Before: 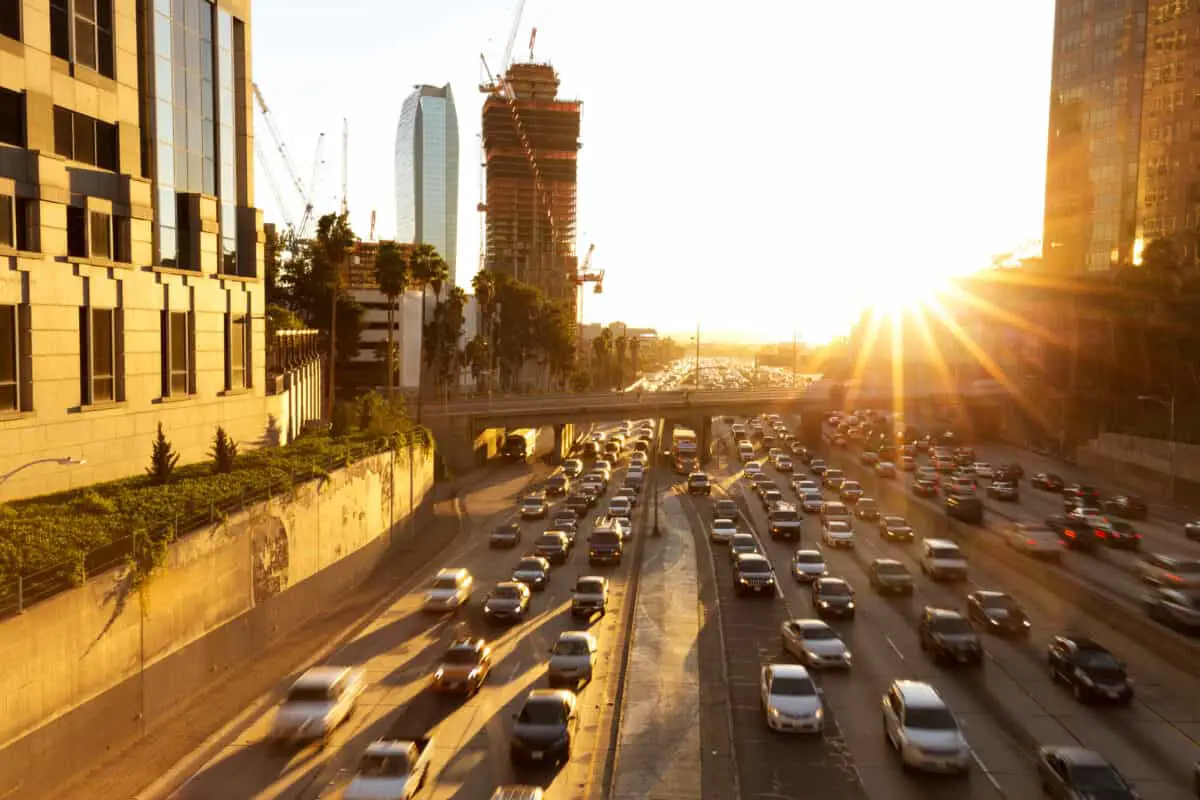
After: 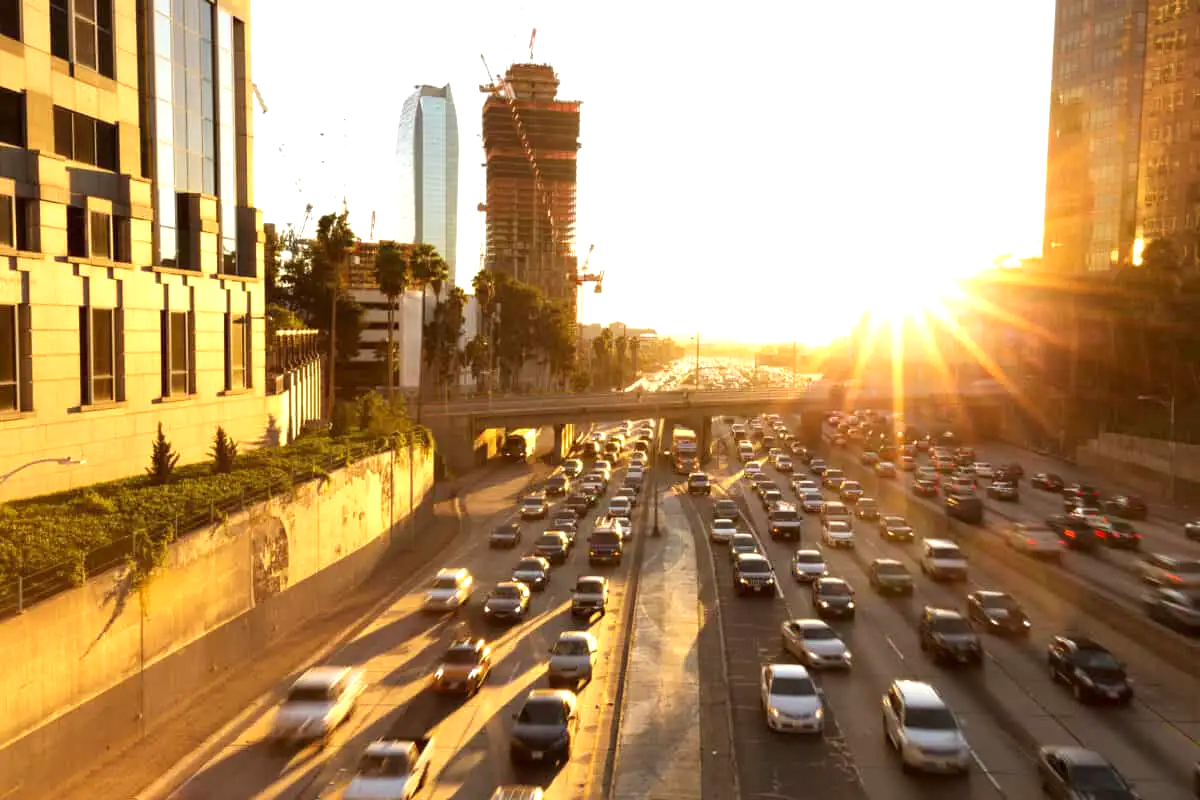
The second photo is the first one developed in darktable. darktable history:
exposure: exposure 0.49 EV, compensate exposure bias true, compensate highlight preservation false
